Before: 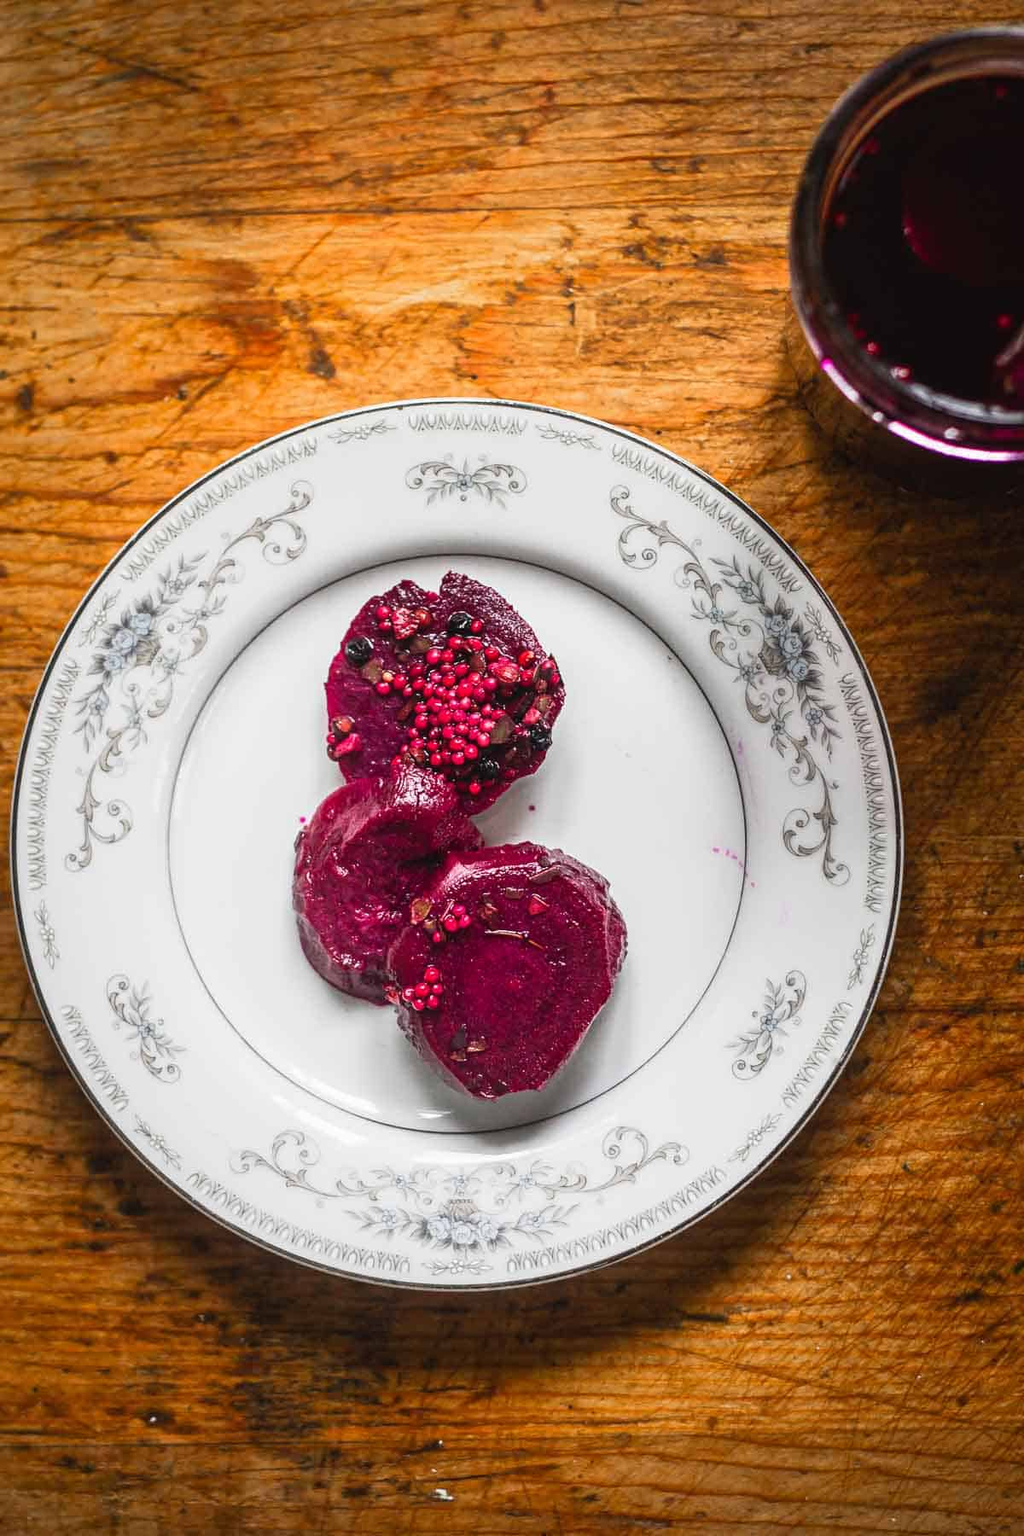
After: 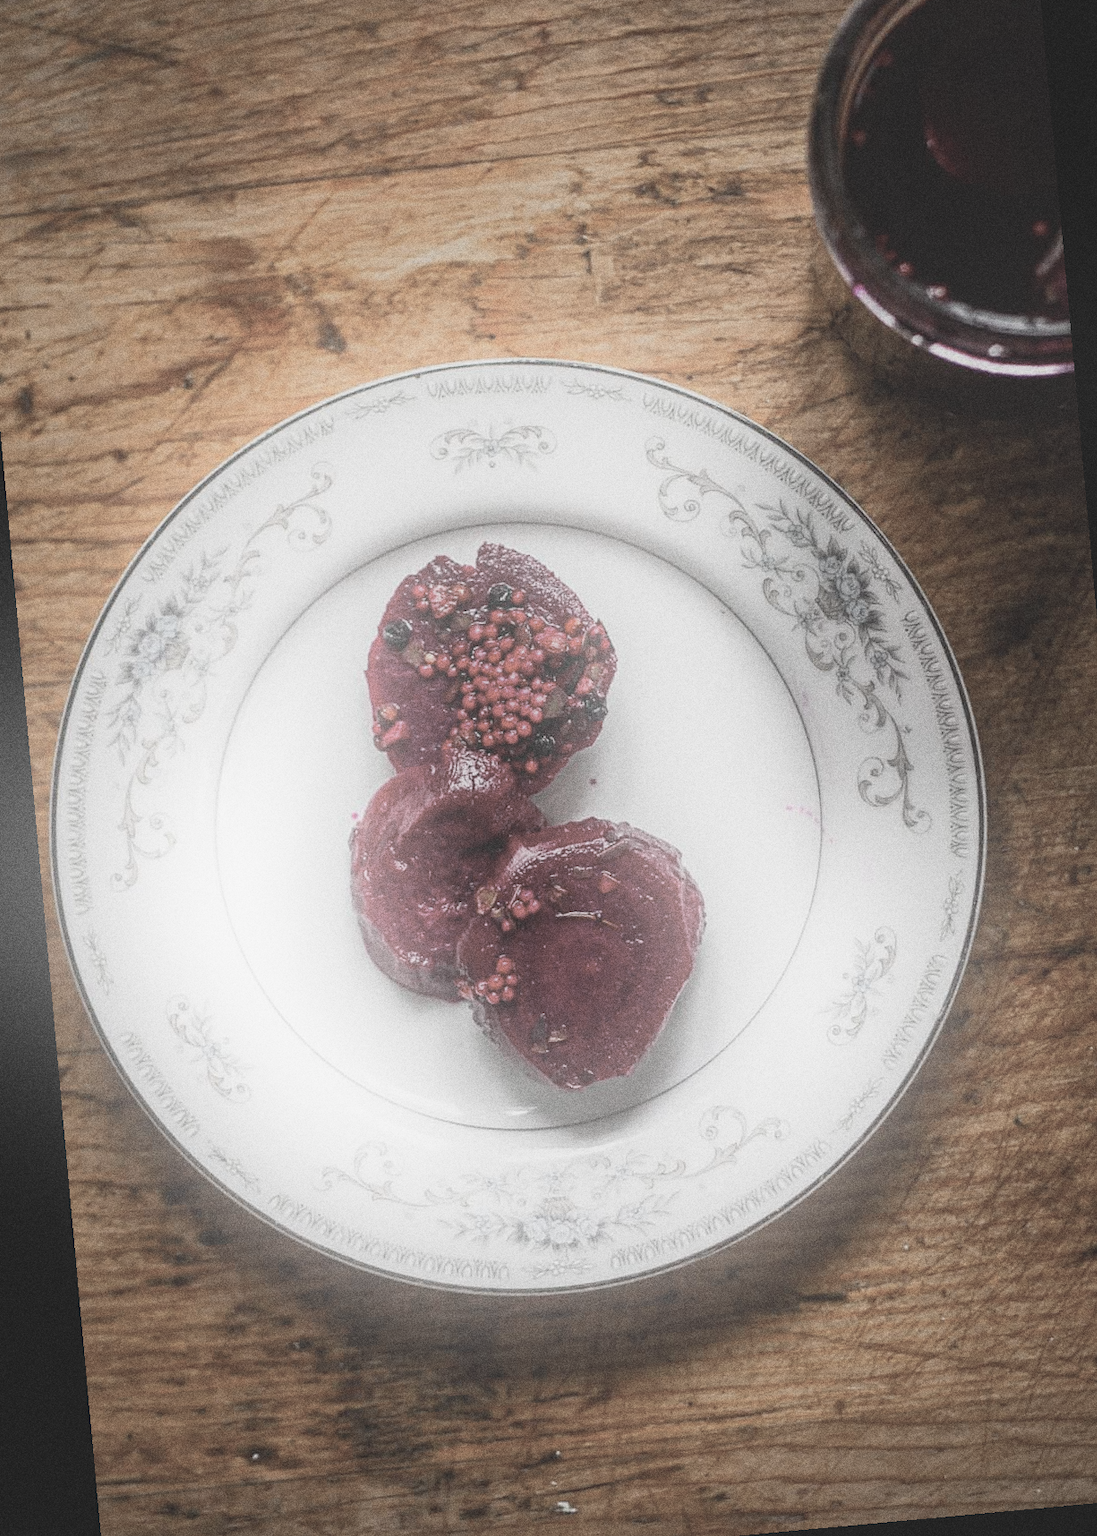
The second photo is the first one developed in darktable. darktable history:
rotate and perspective: rotation -5.2°, automatic cropping off
bloom: on, module defaults
color correction: saturation 0.3
grain: coarseness 0.09 ISO, strength 40%
contrast brightness saturation: contrast -0.28
crop: left 3.305%, top 6.436%, right 6.389%, bottom 3.258%
